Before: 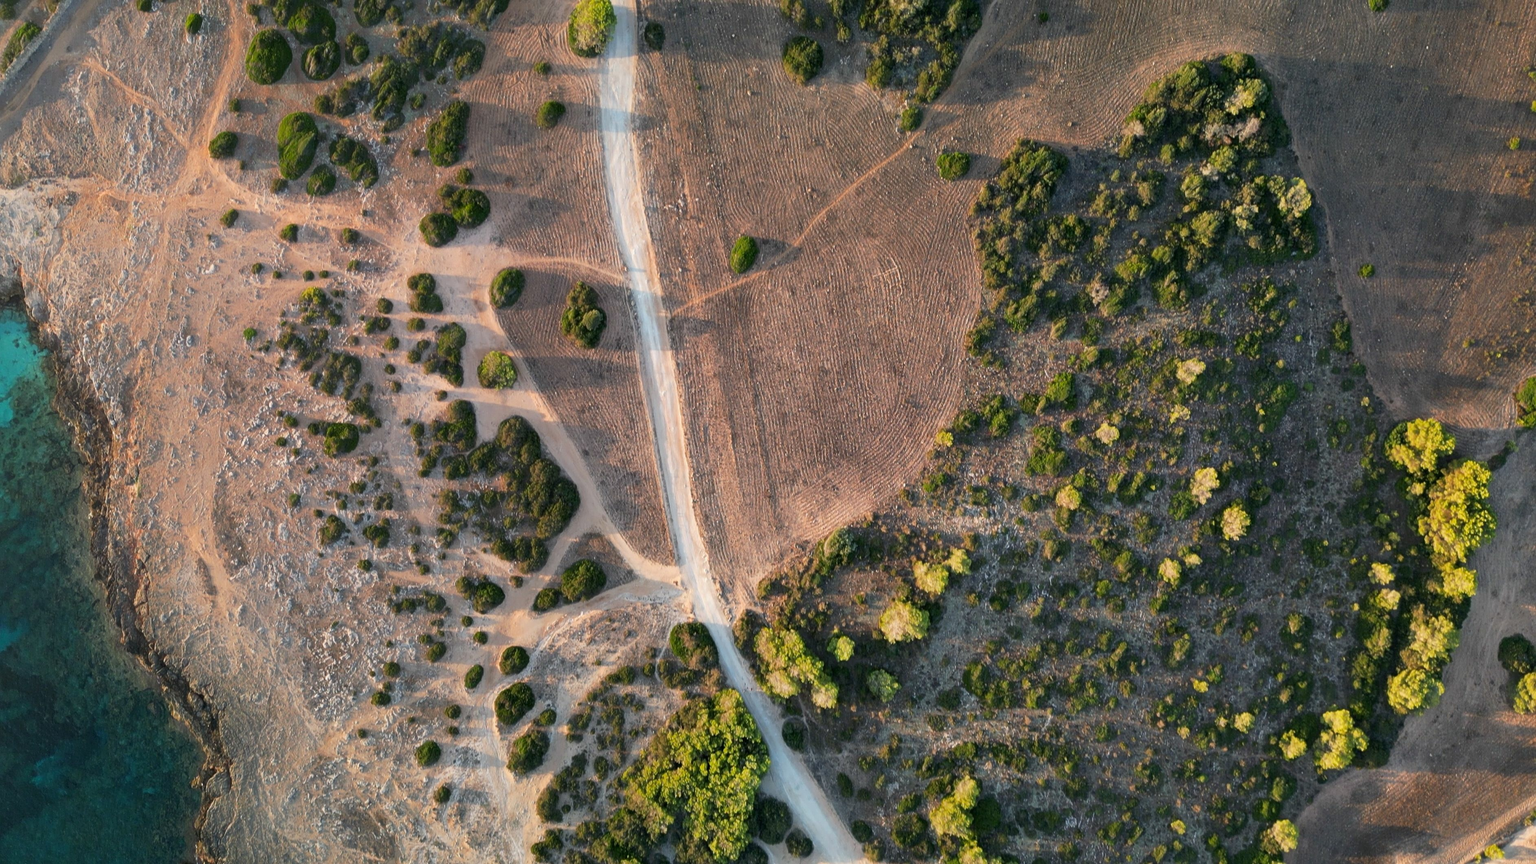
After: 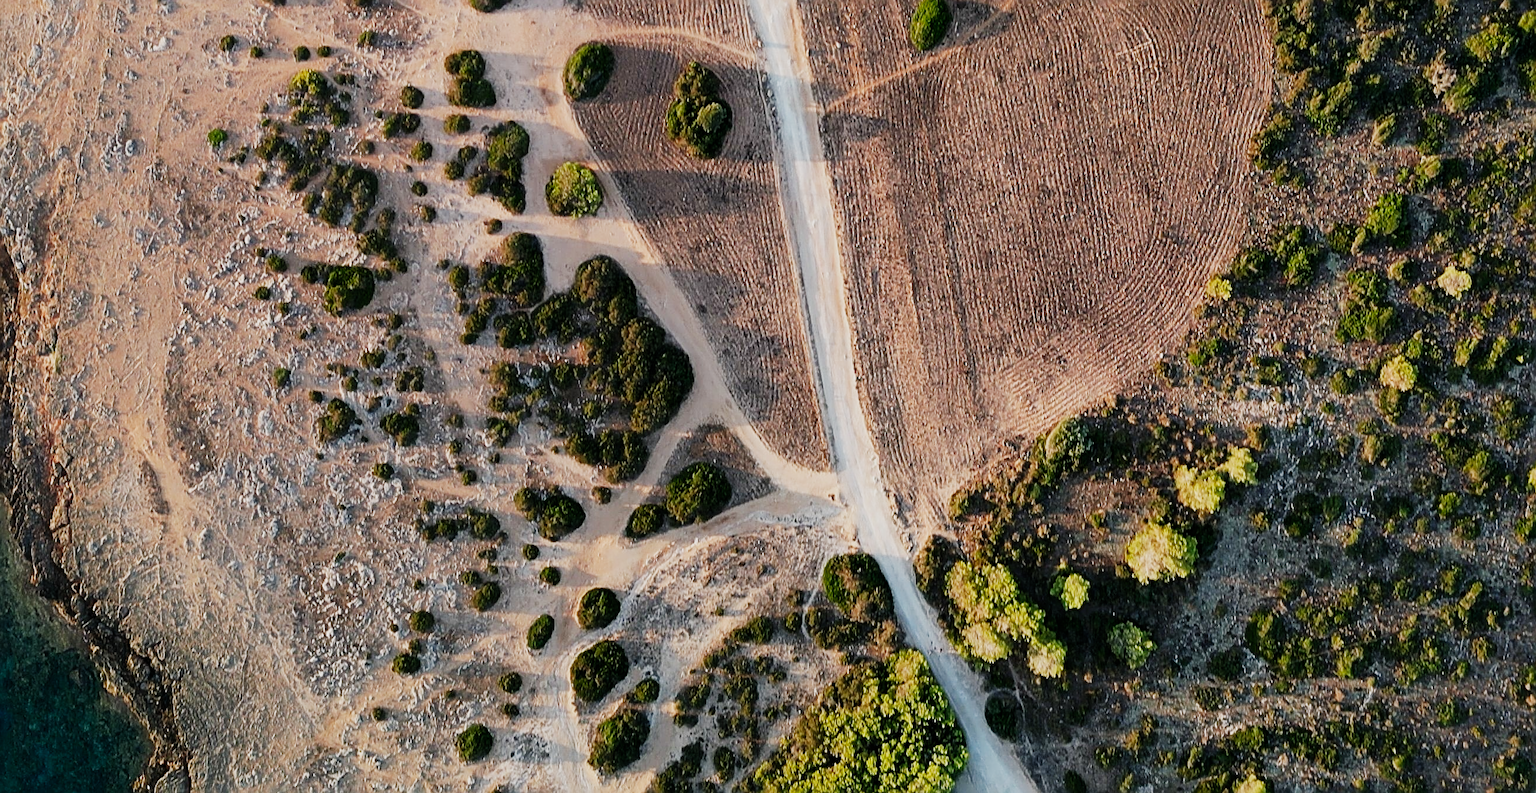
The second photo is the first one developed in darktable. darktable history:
crop: left 6.488%, top 27.668%, right 24.183%, bottom 8.656%
sigmoid: contrast 1.7, skew -0.2, preserve hue 0%, red attenuation 0.1, red rotation 0.035, green attenuation 0.1, green rotation -0.017, blue attenuation 0.15, blue rotation -0.052, base primaries Rec2020
sharpen: radius 2.676, amount 0.669
